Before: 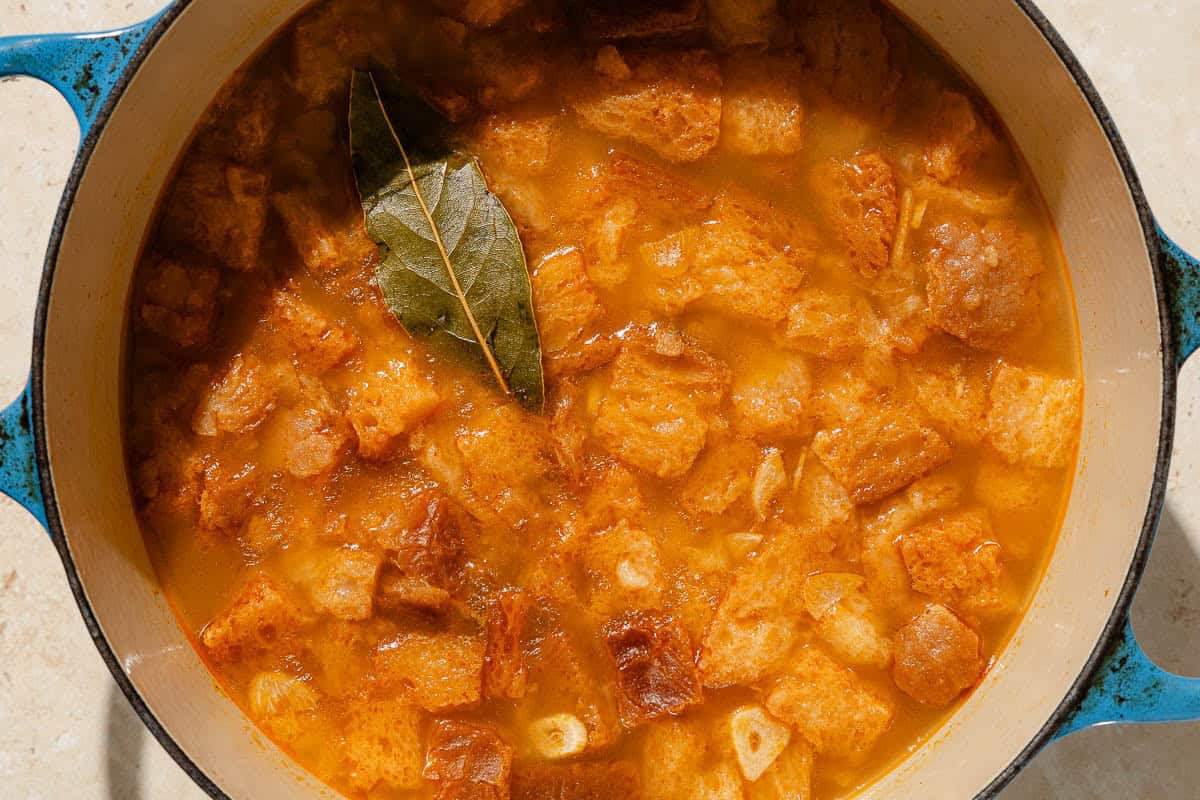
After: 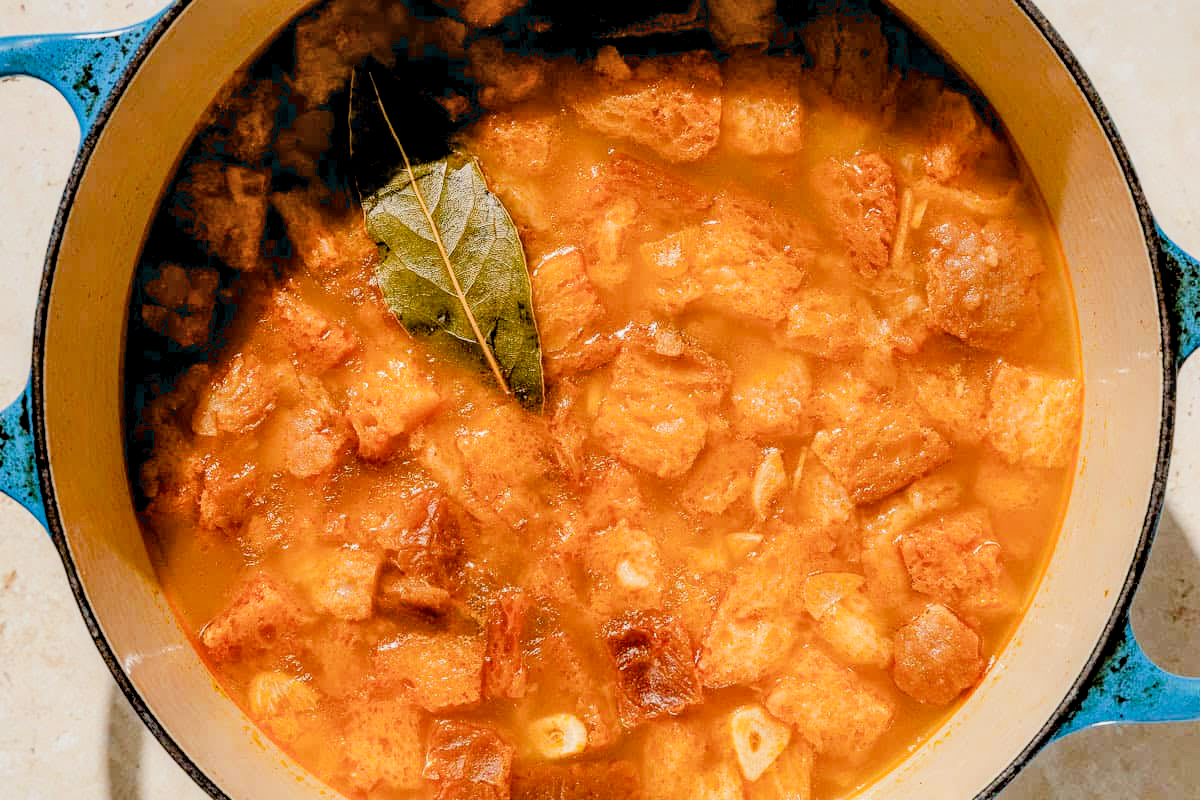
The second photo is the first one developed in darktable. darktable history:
haze removal: strength 0.303, distance 0.256, compatibility mode true, adaptive false
exposure: black level correction 0.01, exposure 1 EV, compensate exposure bias true, compensate highlight preservation false
filmic rgb: black relative exposure -7.17 EV, white relative exposure 5.35 EV, hardness 3.02, iterations of high-quality reconstruction 0
local contrast: detail 130%
